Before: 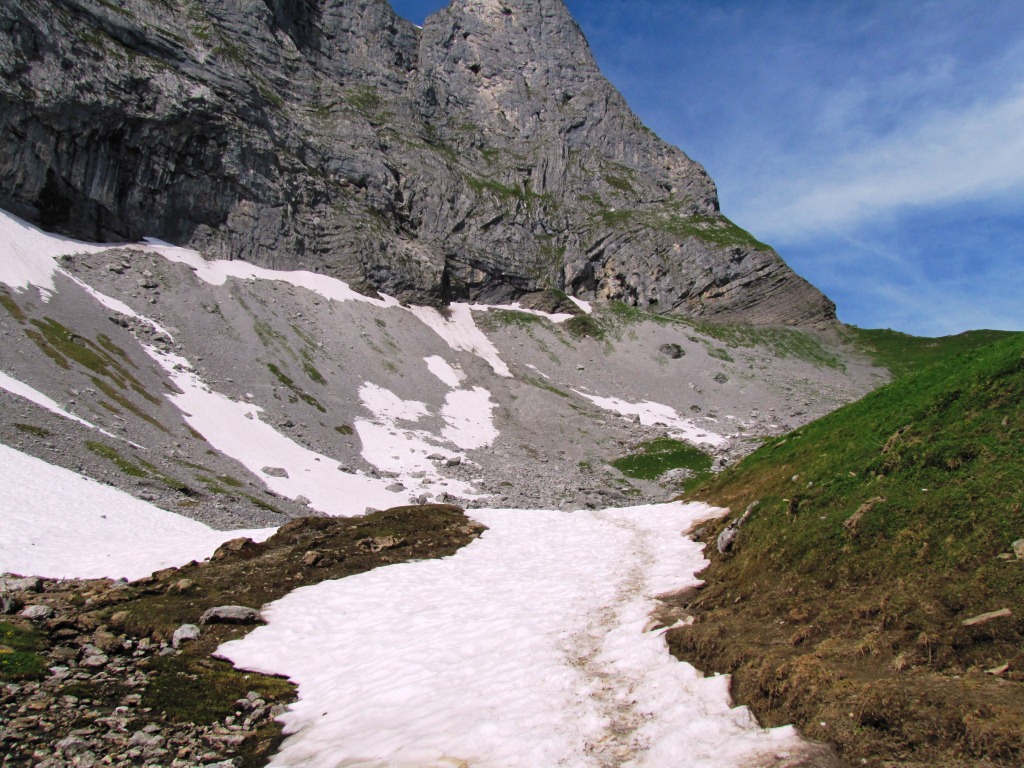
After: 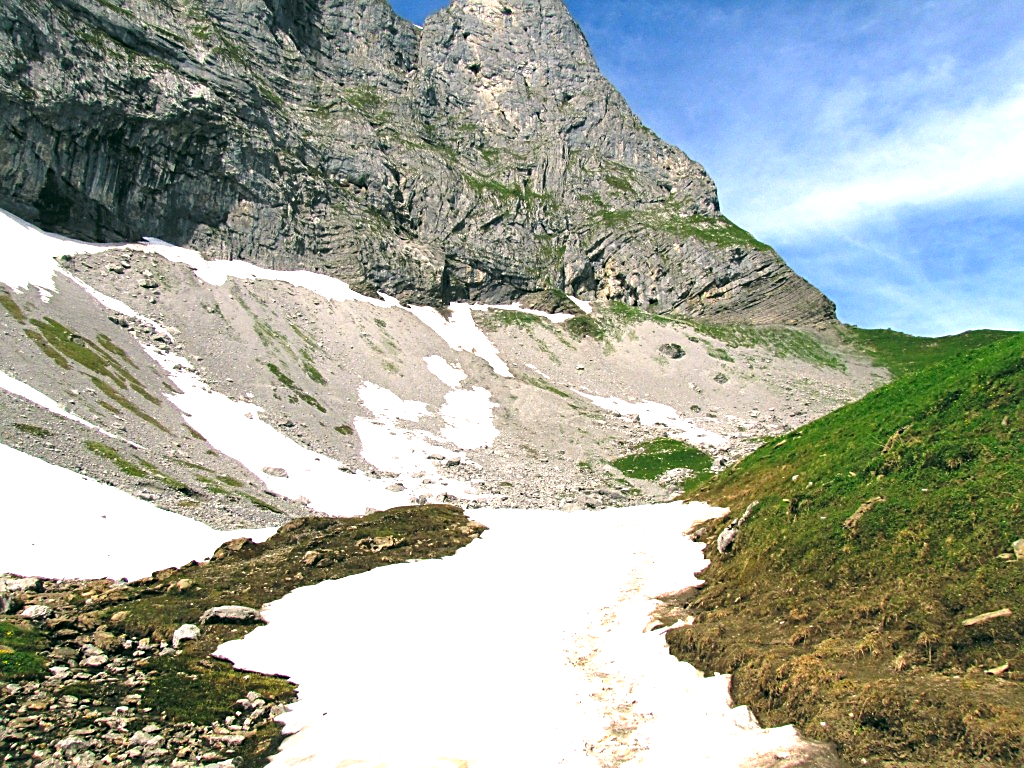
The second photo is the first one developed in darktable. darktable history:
color correction: highlights a* -0.572, highlights b* 9.5, shadows a* -9.08, shadows b* 0.513
exposure: black level correction 0, exposure 1.2 EV, compensate highlight preservation false
sharpen: on, module defaults
